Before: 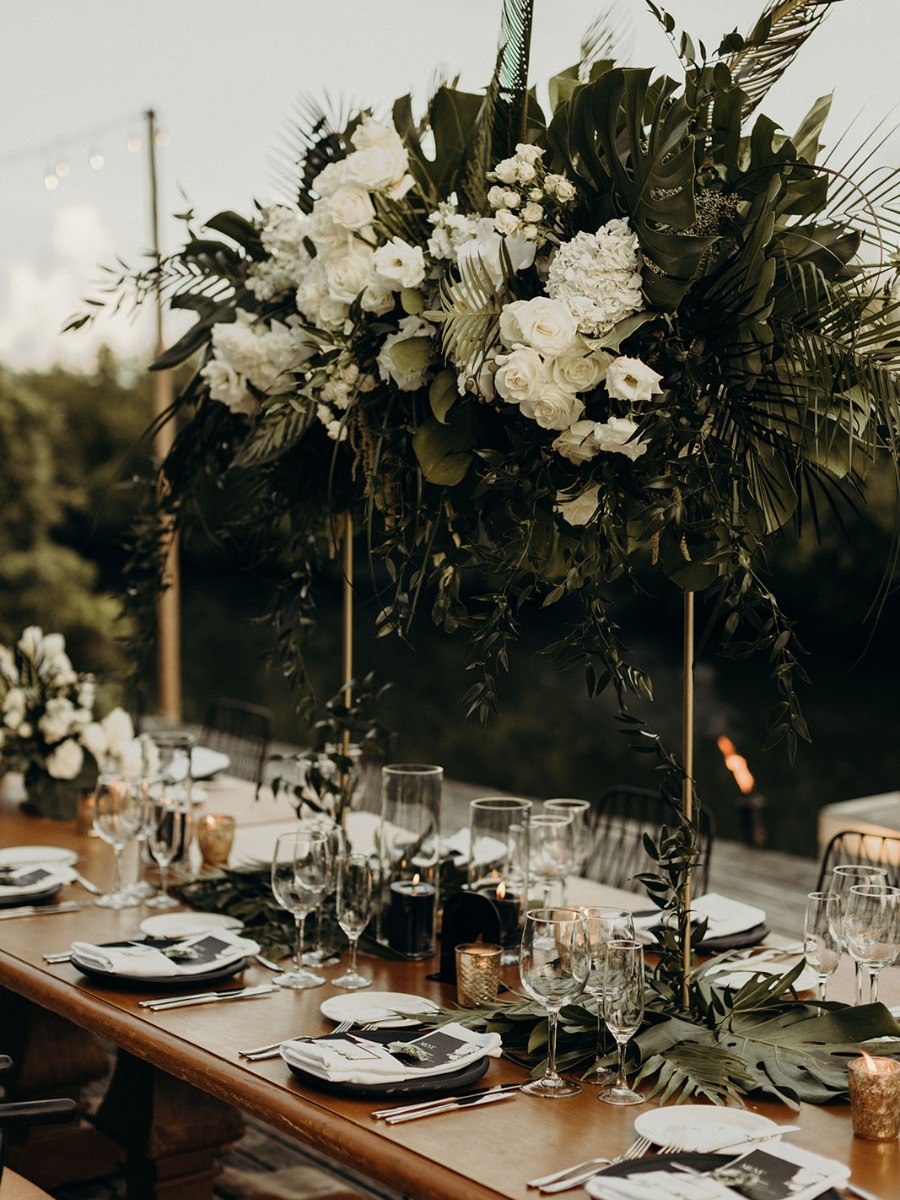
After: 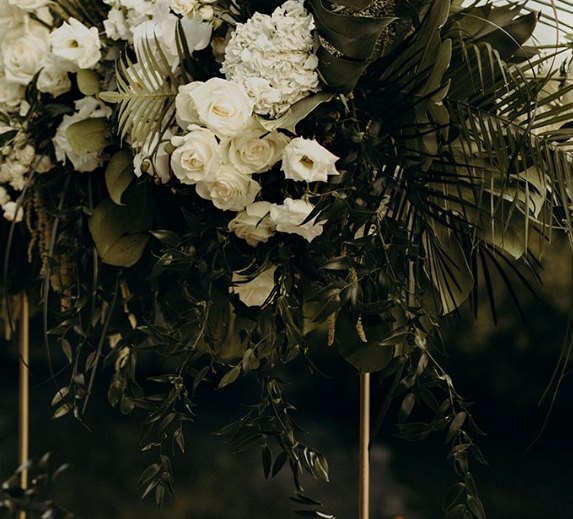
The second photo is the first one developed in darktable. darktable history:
haze removal: compatibility mode true, adaptive false
crop: left 36.005%, top 18.293%, right 0.31%, bottom 38.444%
